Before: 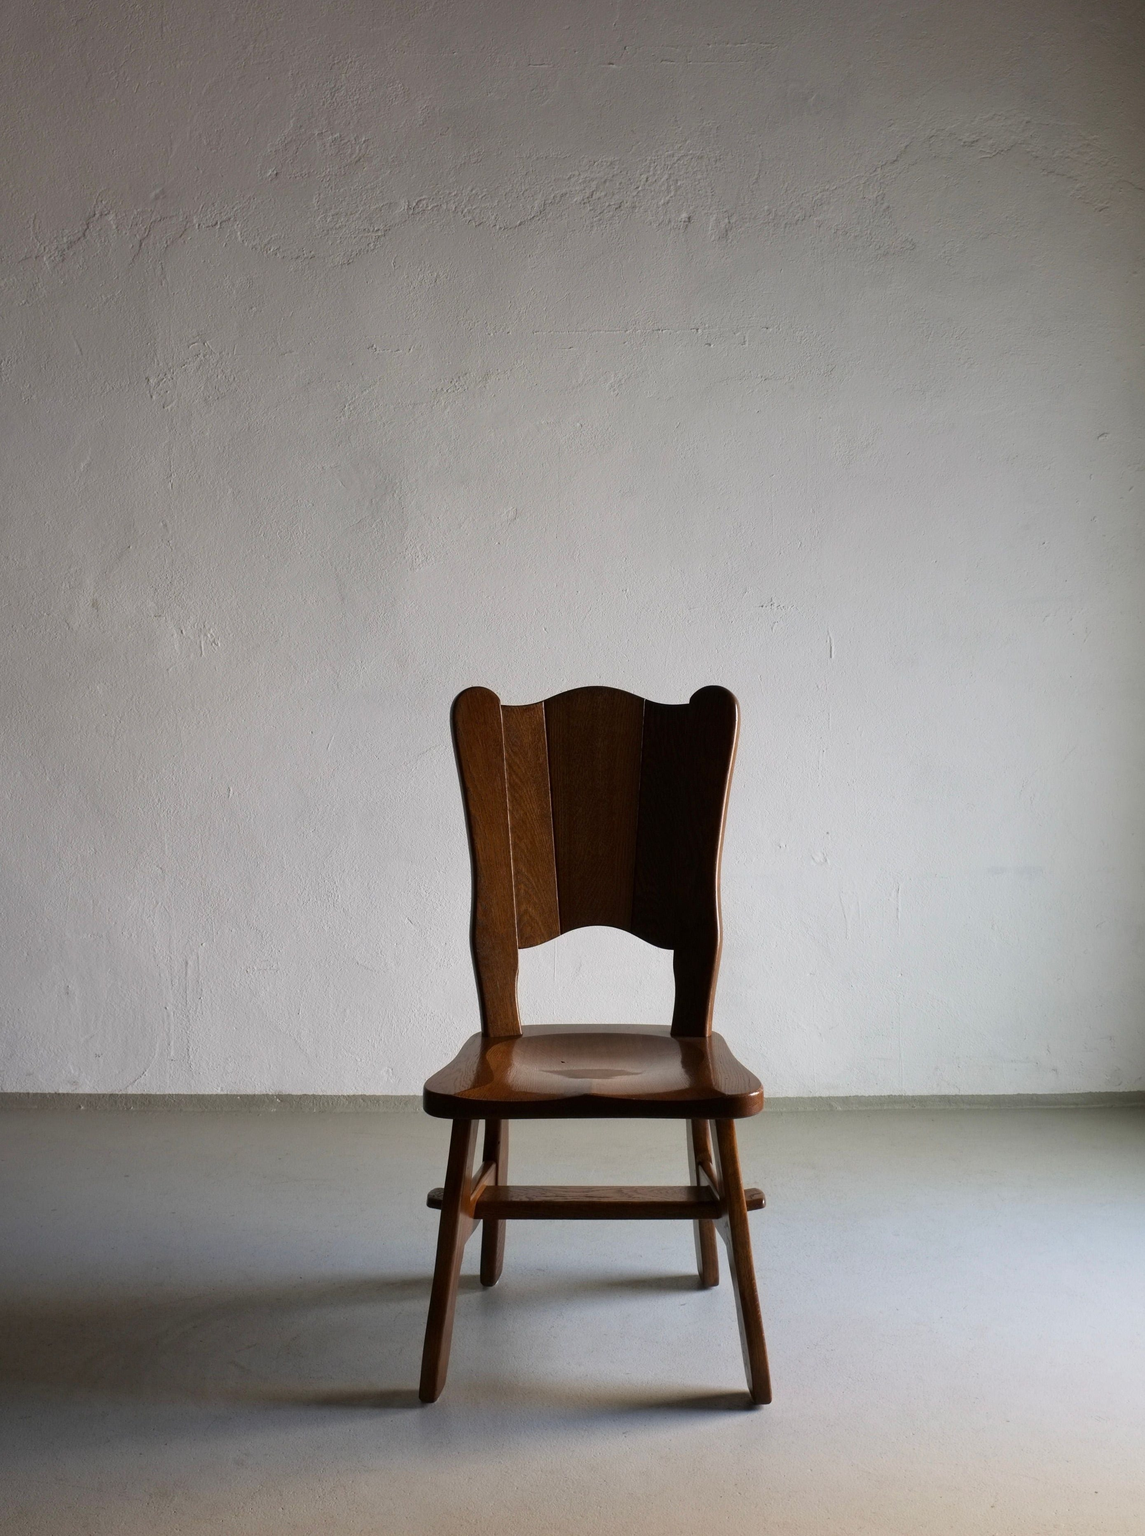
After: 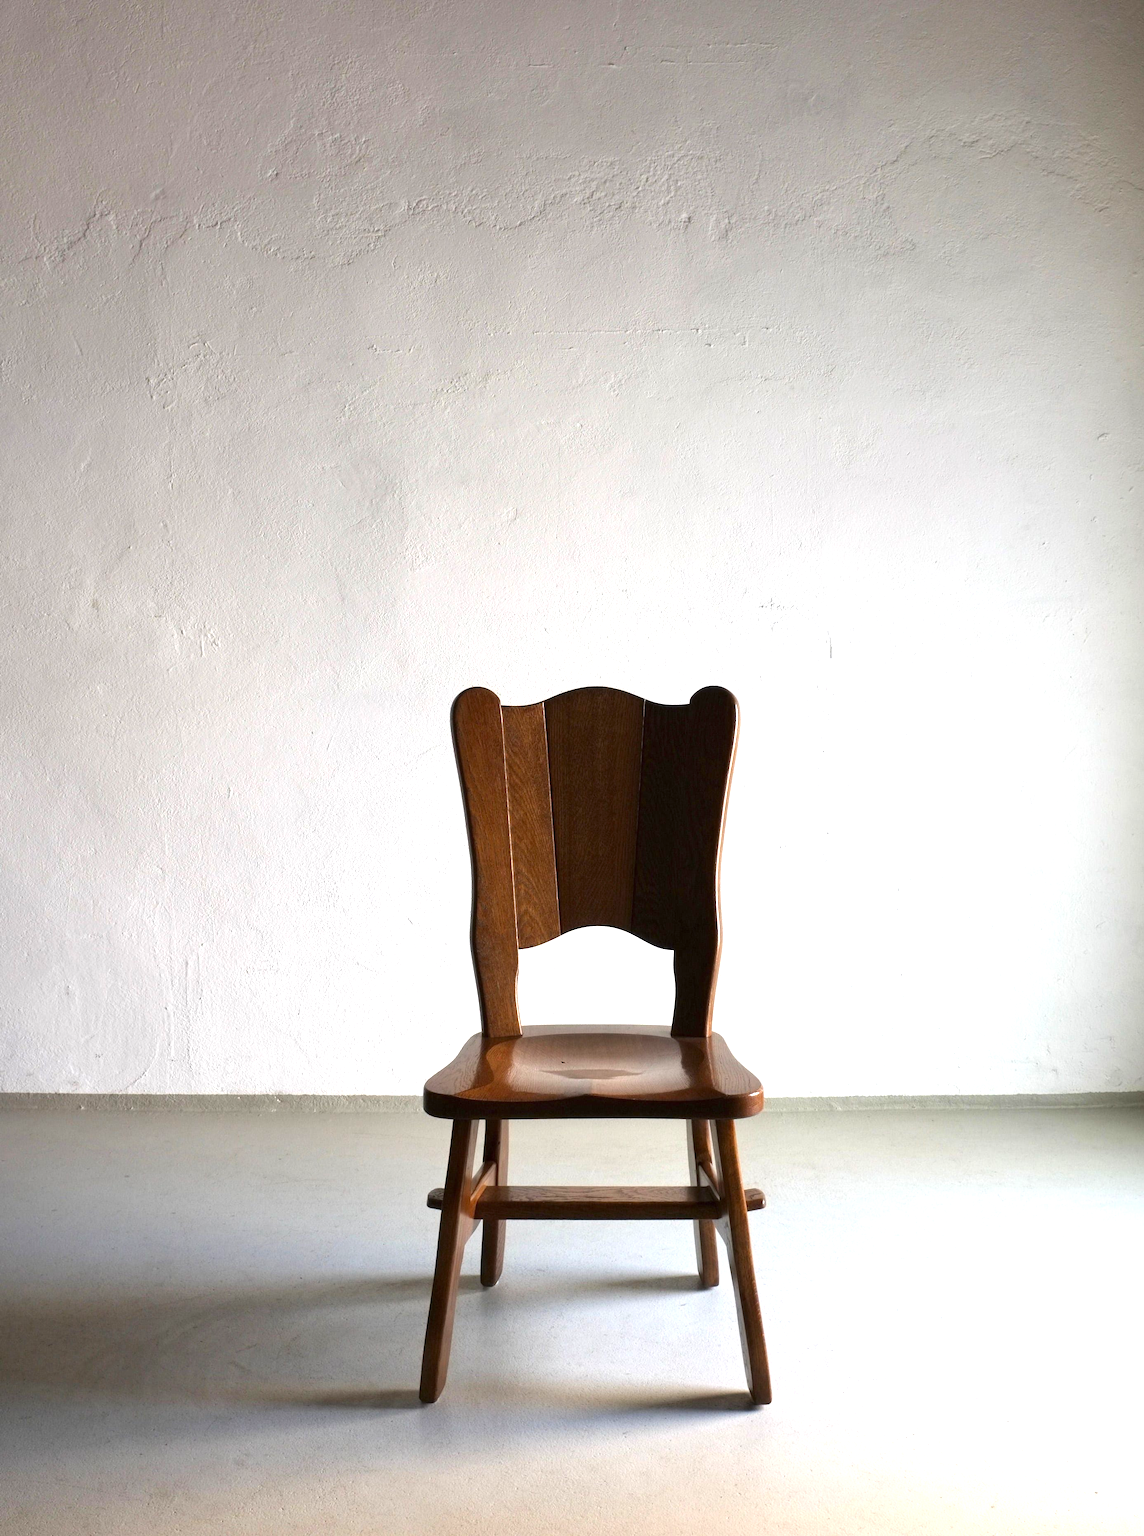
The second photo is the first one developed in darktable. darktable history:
exposure: exposure 1.149 EV, compensate highlight preservation false
